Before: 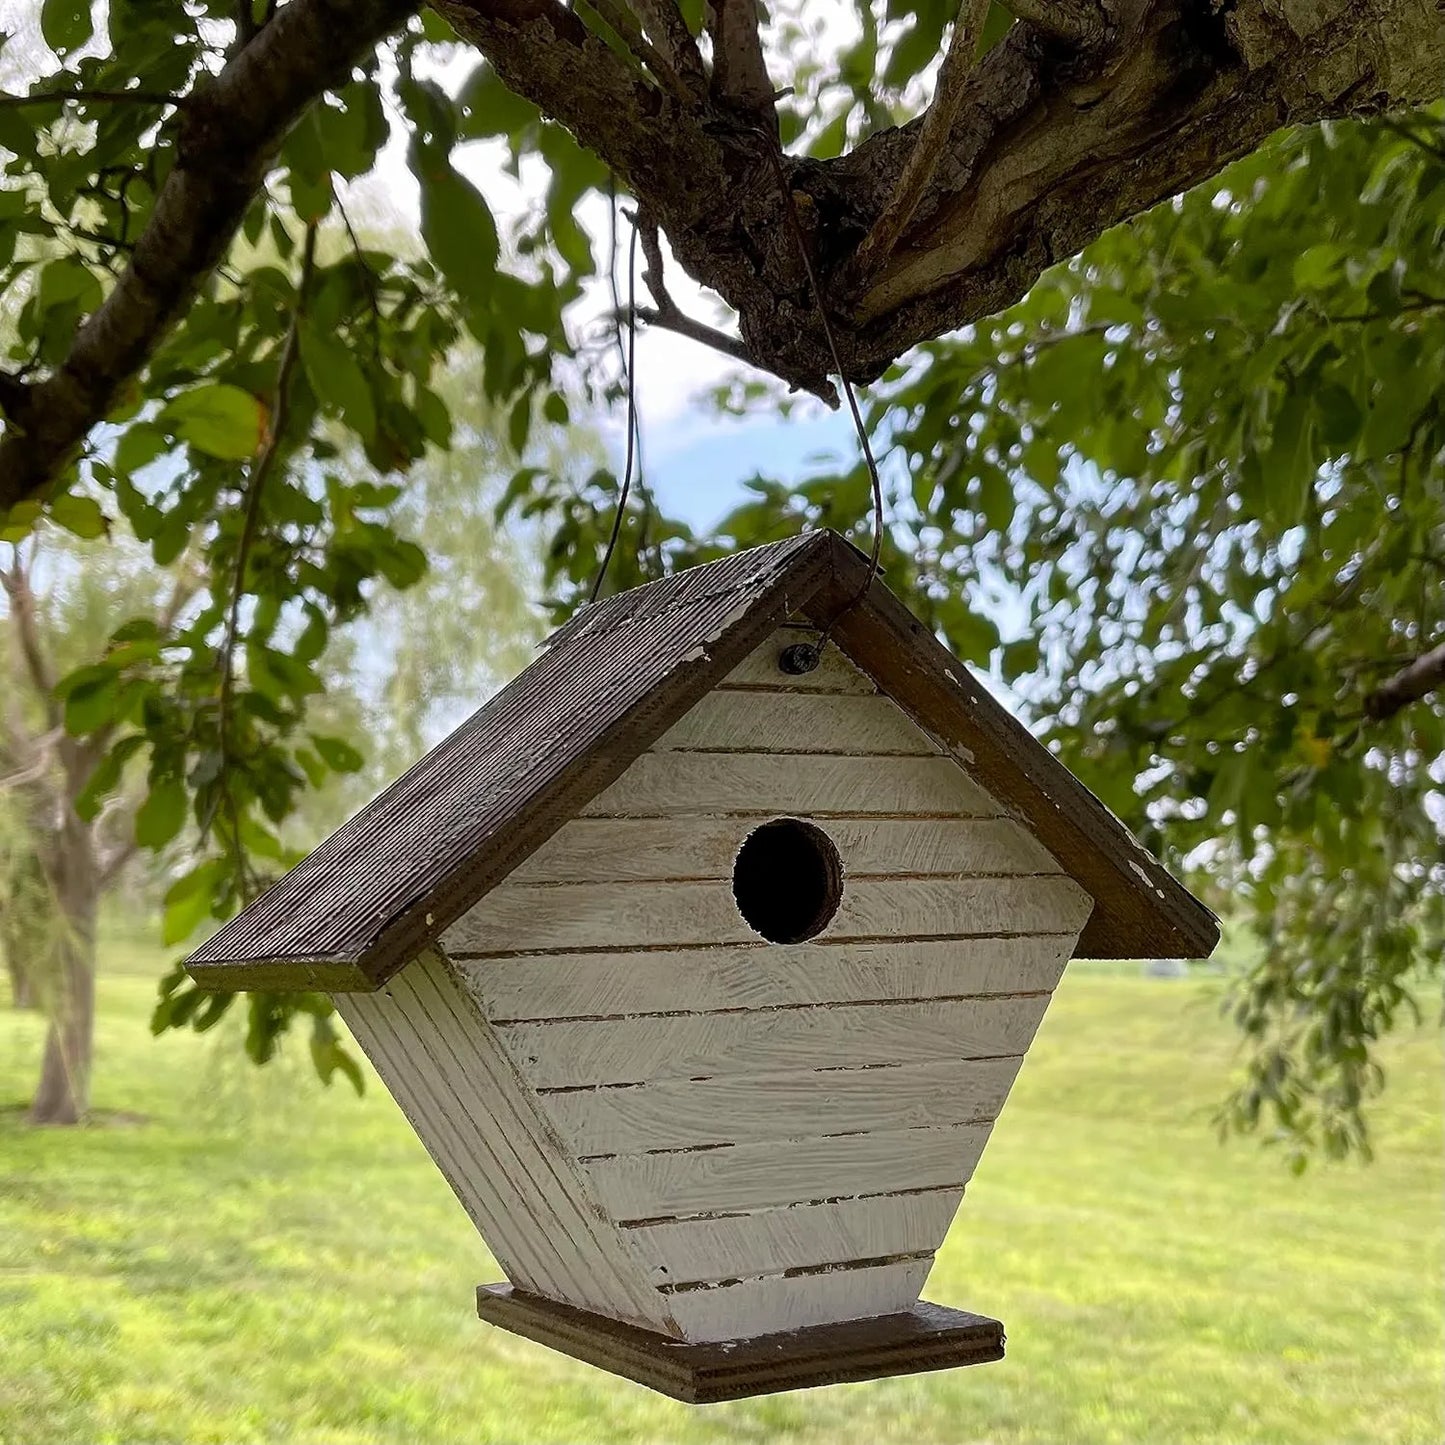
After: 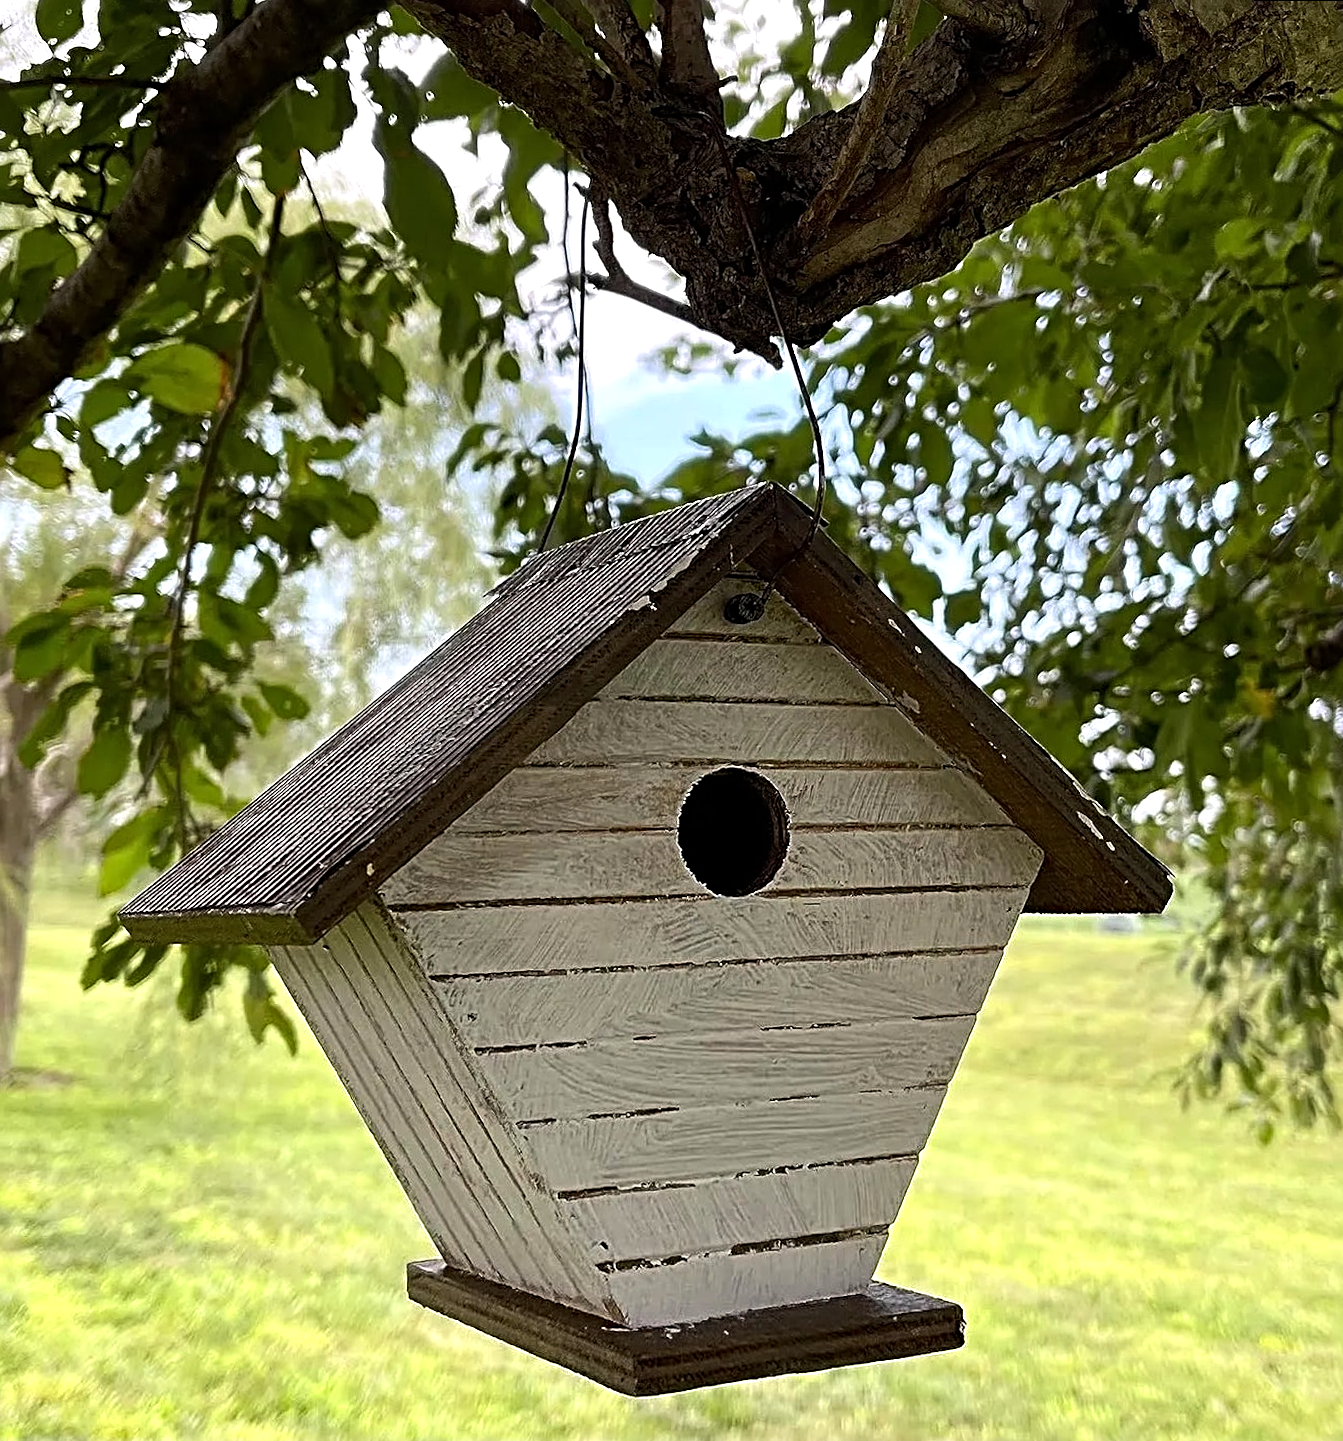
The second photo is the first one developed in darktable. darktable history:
rotate and perspective: rotation 0.215°, lens shift (vertical) -0.139, crop left 0.069, crop right 0.939, crop top 0.002, crop bottom 0.996
sharpen: radius 4
tone equalizer: -8 EV -0.417 EV, -7 EV -0.389 EV, -6 EV -0.333 EV, -5 EV -0.222 EV, -3 EV 0.222 EV, -2 EV 0.333 EV, -1 EV 0.389 EV, +0 EV 0.417 EV, edges refinement/feathering 500, mask exposure compensation -1.57 EV, preserve details no
